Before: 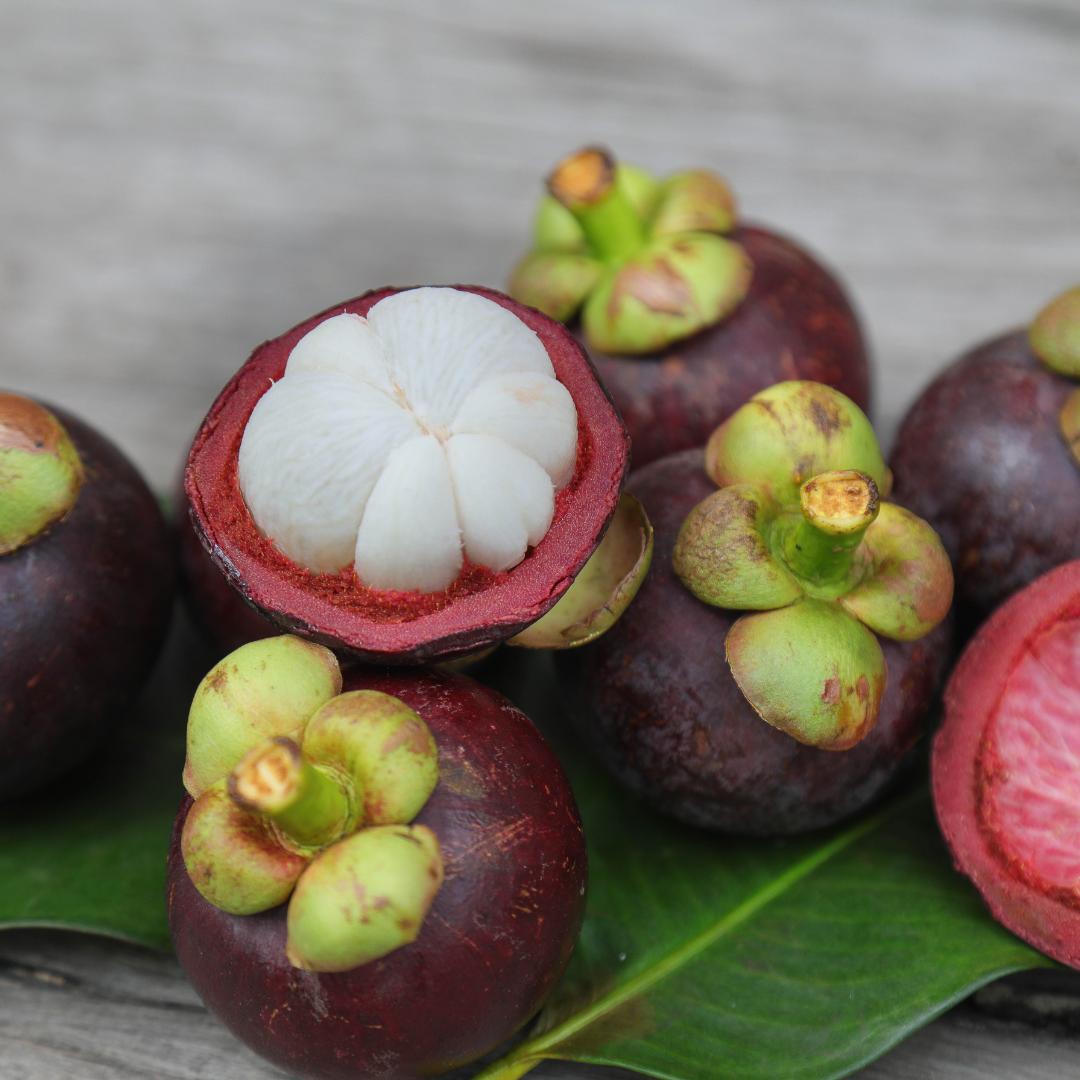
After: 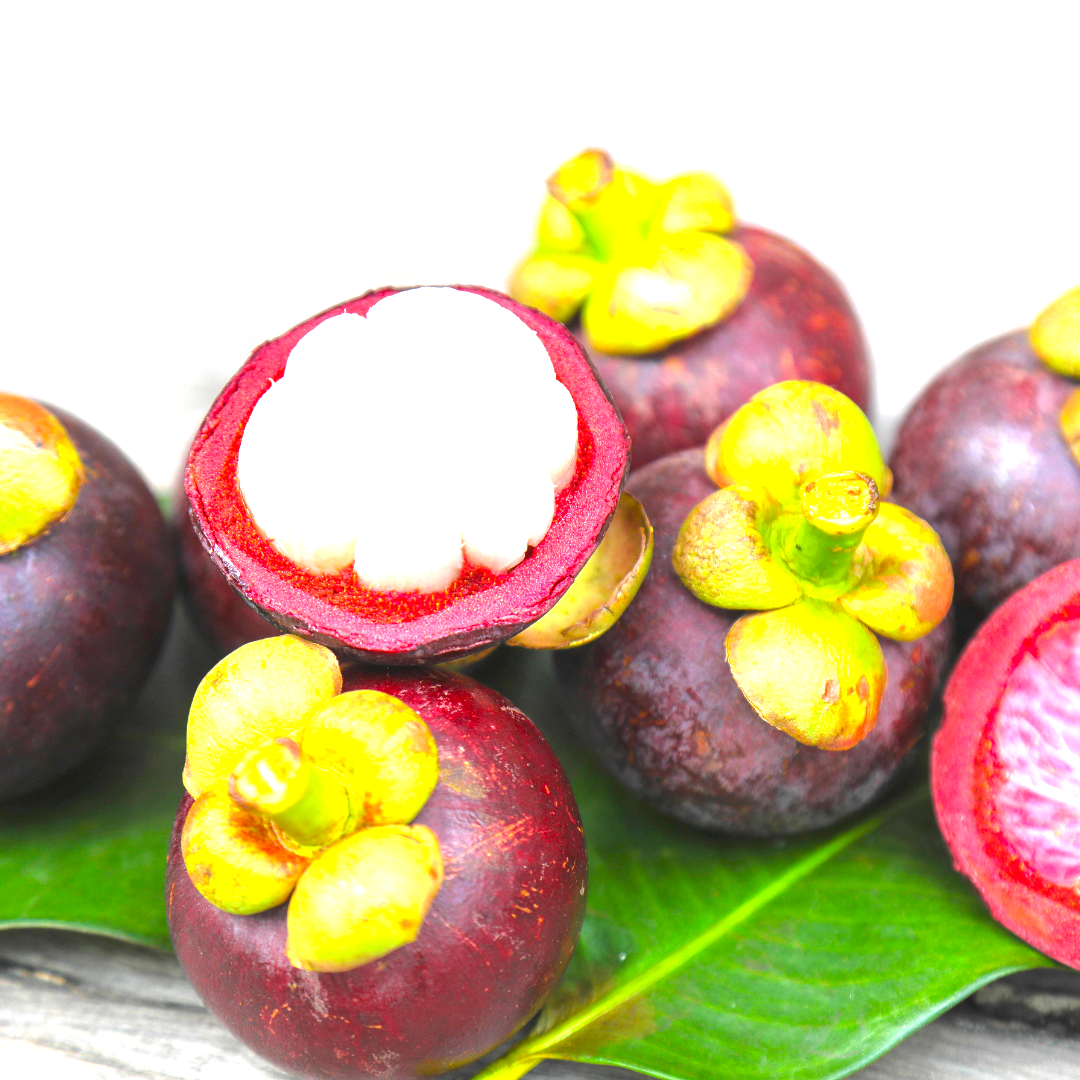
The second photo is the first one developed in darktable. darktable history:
exposure: black level correction 0, exposure 2.088 EV, compensate exposure bias true, compensate highlight preservation false
color balance rgb: perceptual saturation grading › global saturation 25%, perceptual brilliance grading › mid-tones 10%, perceptual brilliance grading › shadows 15%, global vibrance 20%
